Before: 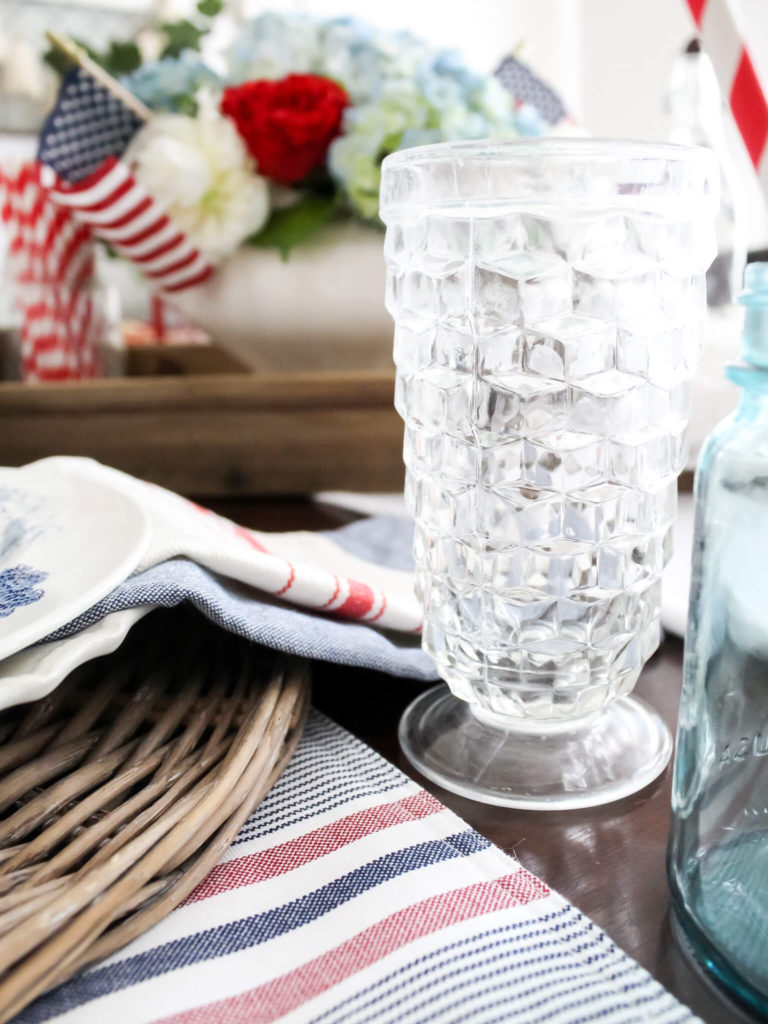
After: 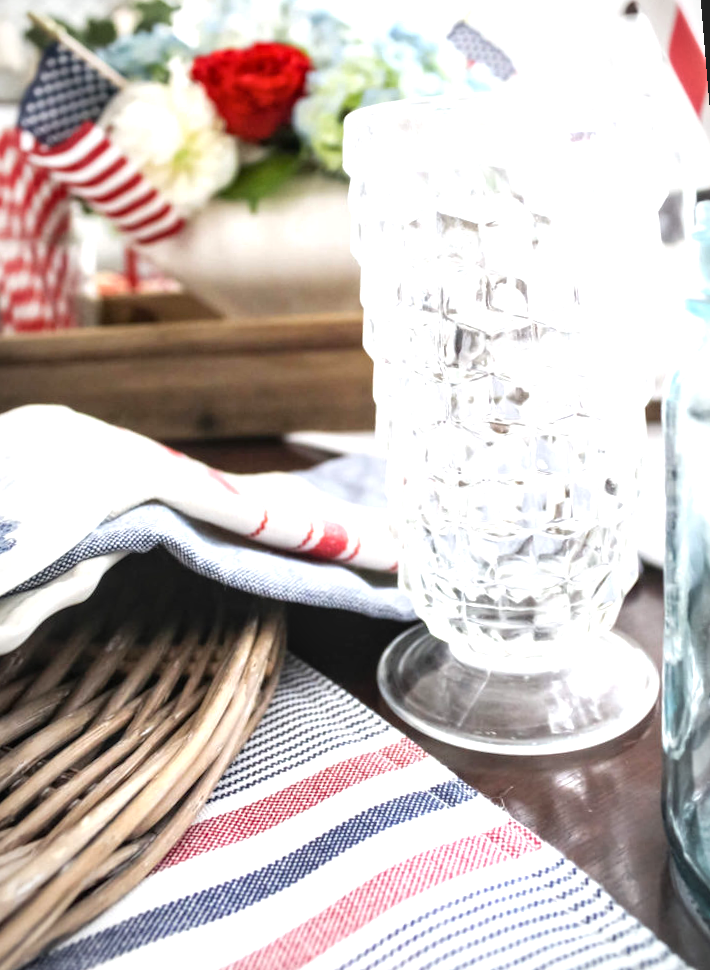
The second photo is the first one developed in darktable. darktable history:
exposure: exposure 0.636 EV, compensate highlight preservation false
rotate and perspective: rotation -1.68°, lens shift (vertical) -0.146, crop left 0.049, crop right 0.912, crop top 0.032, crop bottom 0.96
vignetting: fall-off start 97%, fall-off radius 100%, width/height ratio 0.609, unbound false
local contrast: on, module defaults
